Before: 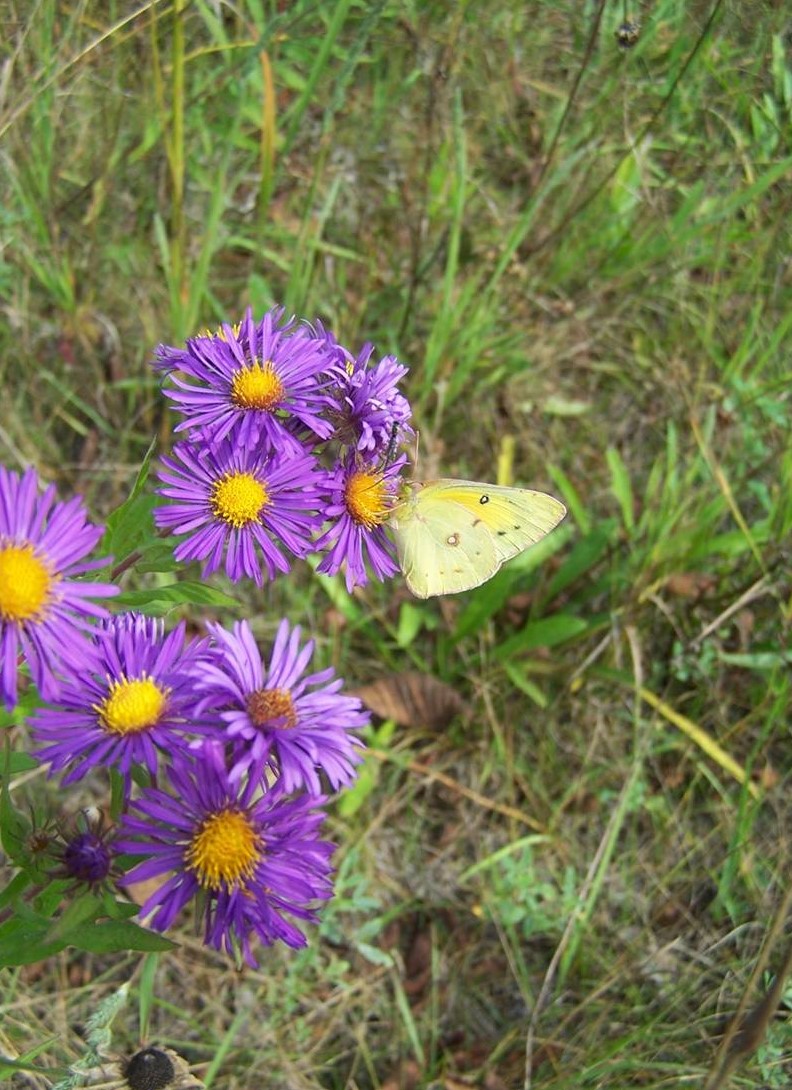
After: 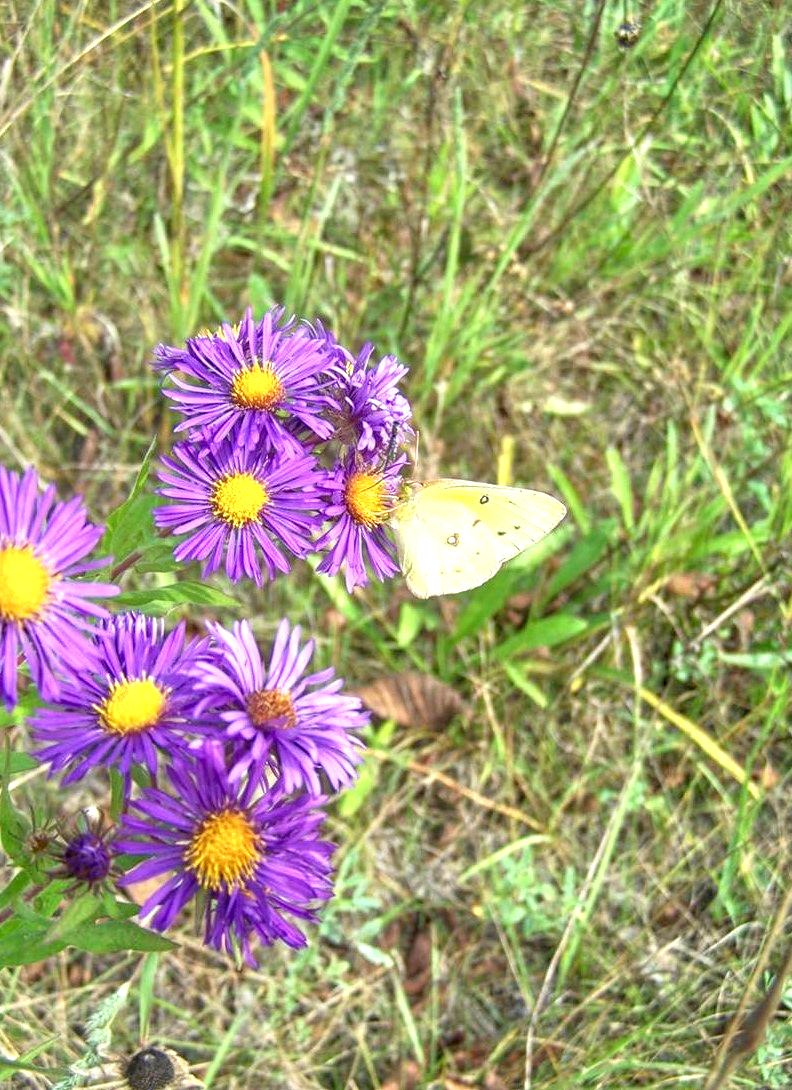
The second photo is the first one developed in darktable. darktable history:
exposure: black level correction 0, exposure 0.5 EV, compensate highlight preservation false
tone equalizer: -7 EV 0.15 EV, -6 EV 0.6 EV, -5 EV 1.15 EV, -4 EV 1.33 EV, -3 EV 1.15 EV, -2 EV 0.6 EV, -1 EV 0.15 EV, mask exposure compensation -0.5 EV
local contrast: detail 150%
